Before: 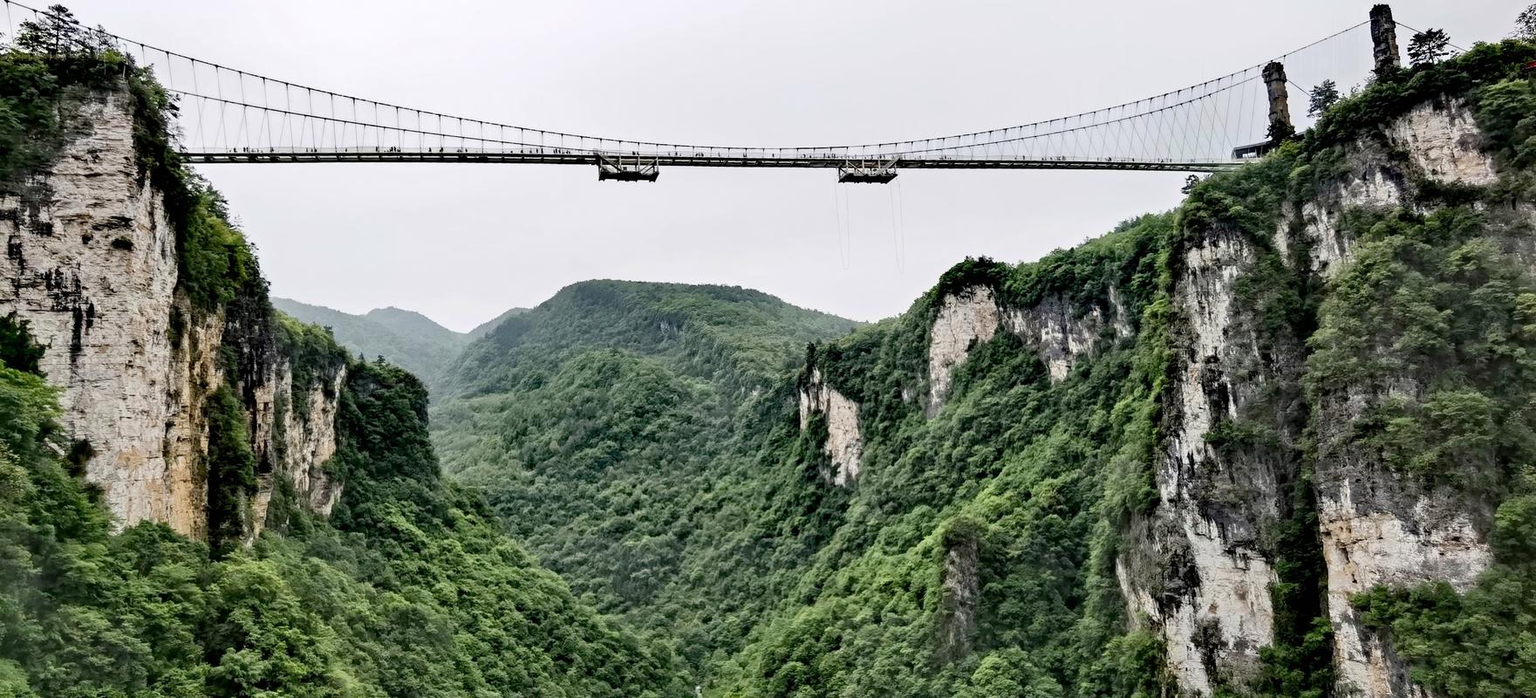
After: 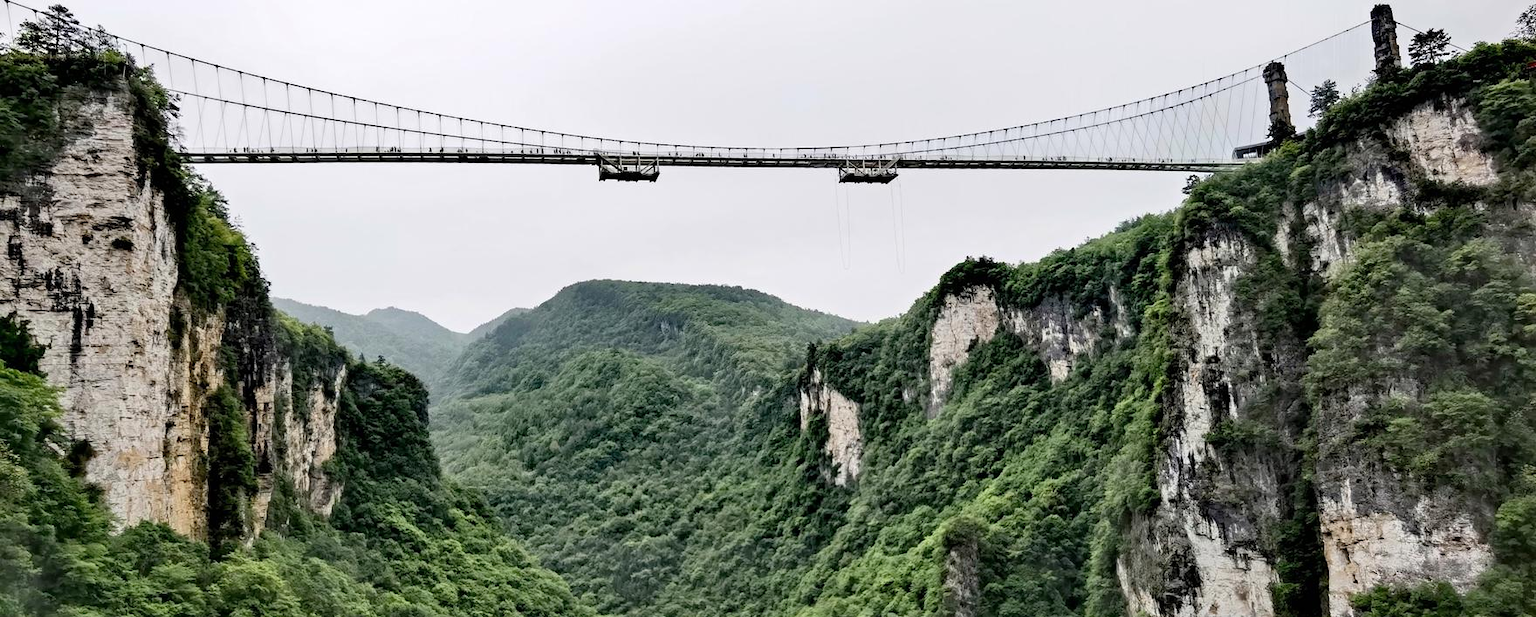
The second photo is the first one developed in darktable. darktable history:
crop and rotate: top 0%, bottom 11.534%
